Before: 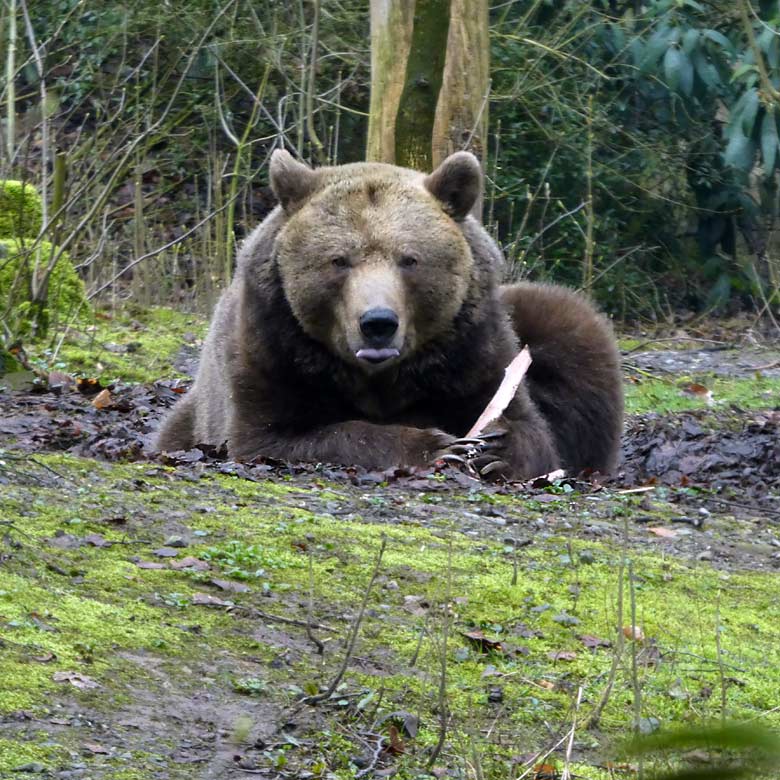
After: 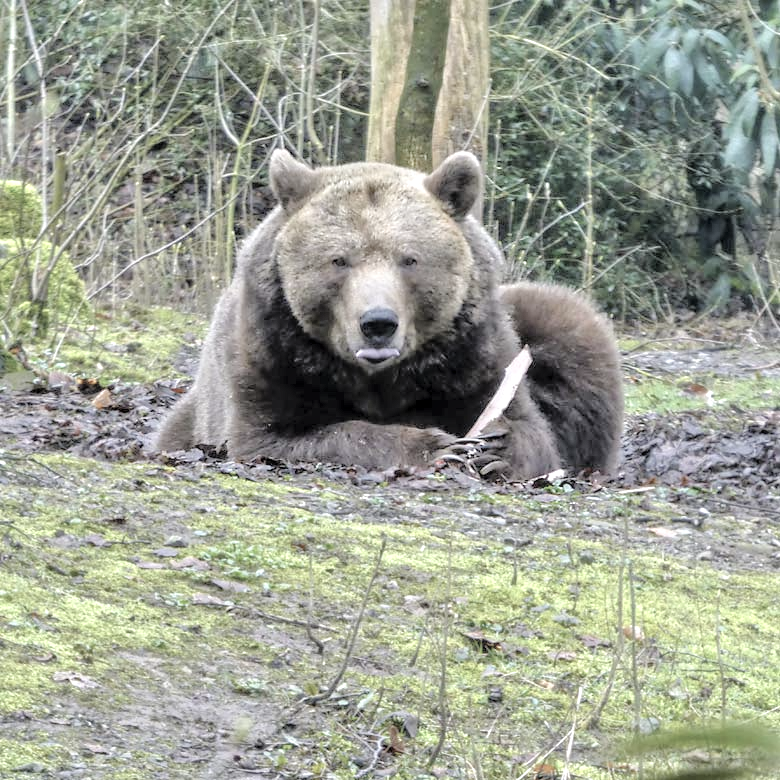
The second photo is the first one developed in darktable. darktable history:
exposure: exposure 0.169 EV, compensate highlight preservation false
tone equalizer: -7 EV 0.151 EV, -6 EV 0.618 EV, -5 EV 1.13 EV, -4 EV 1.35 EV, -3 EV 1.14 EV, -2 EV 0.6 EV, -1 EV 0.161 EV, mask exposure compensation -0.488 EV
contrast brightness saturation: brightness 0.183, saturation -0.49
local contrast: on, module defaults
